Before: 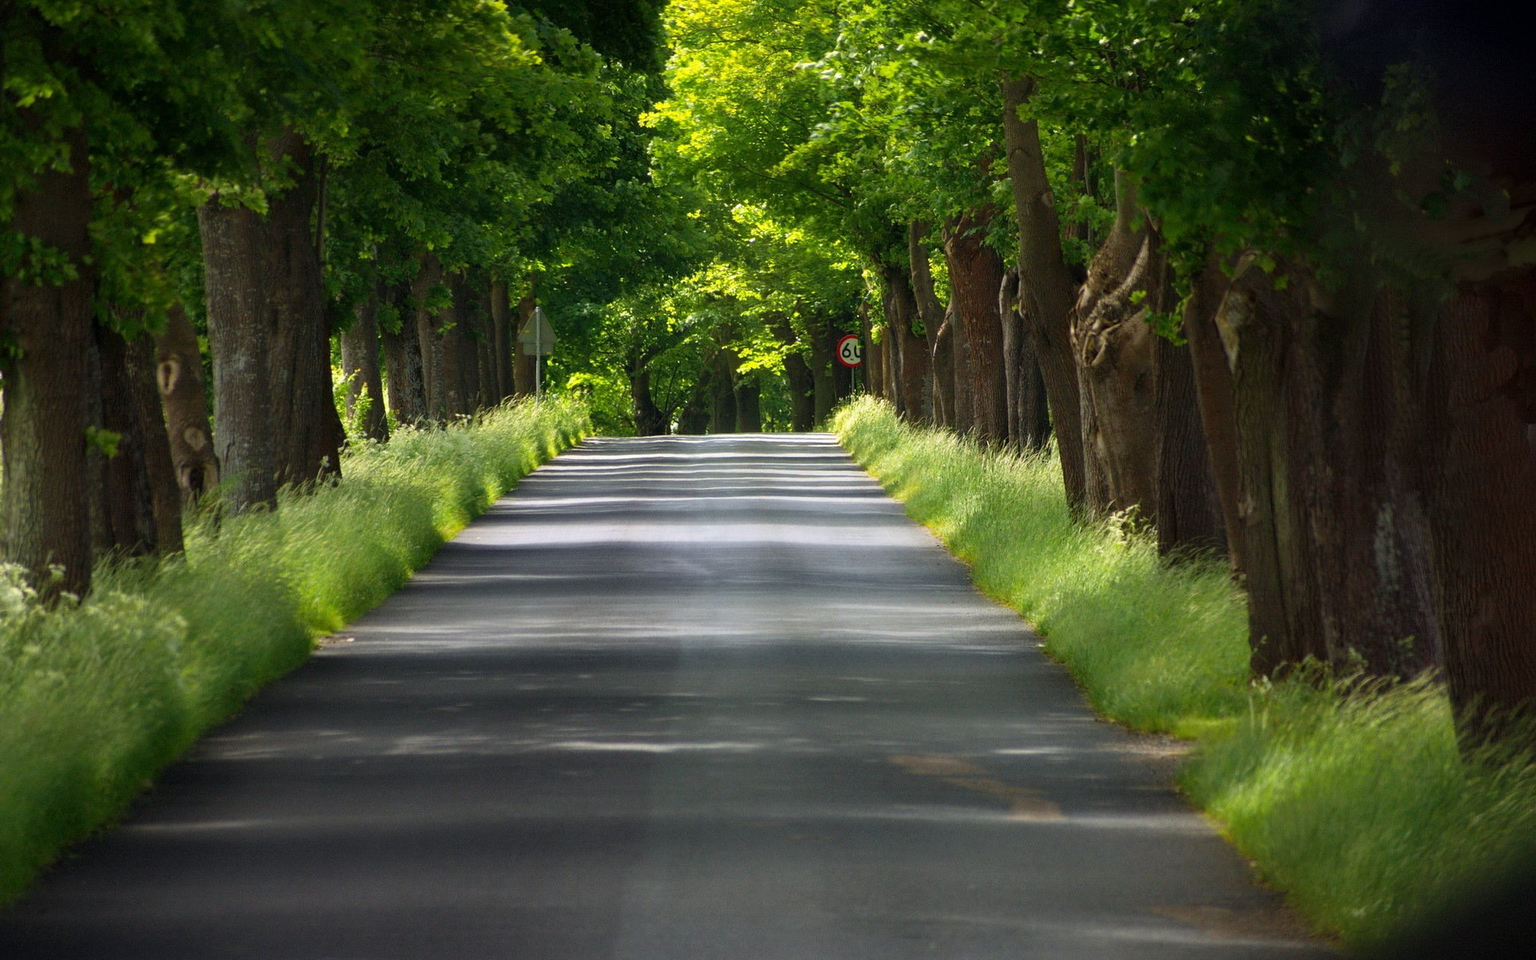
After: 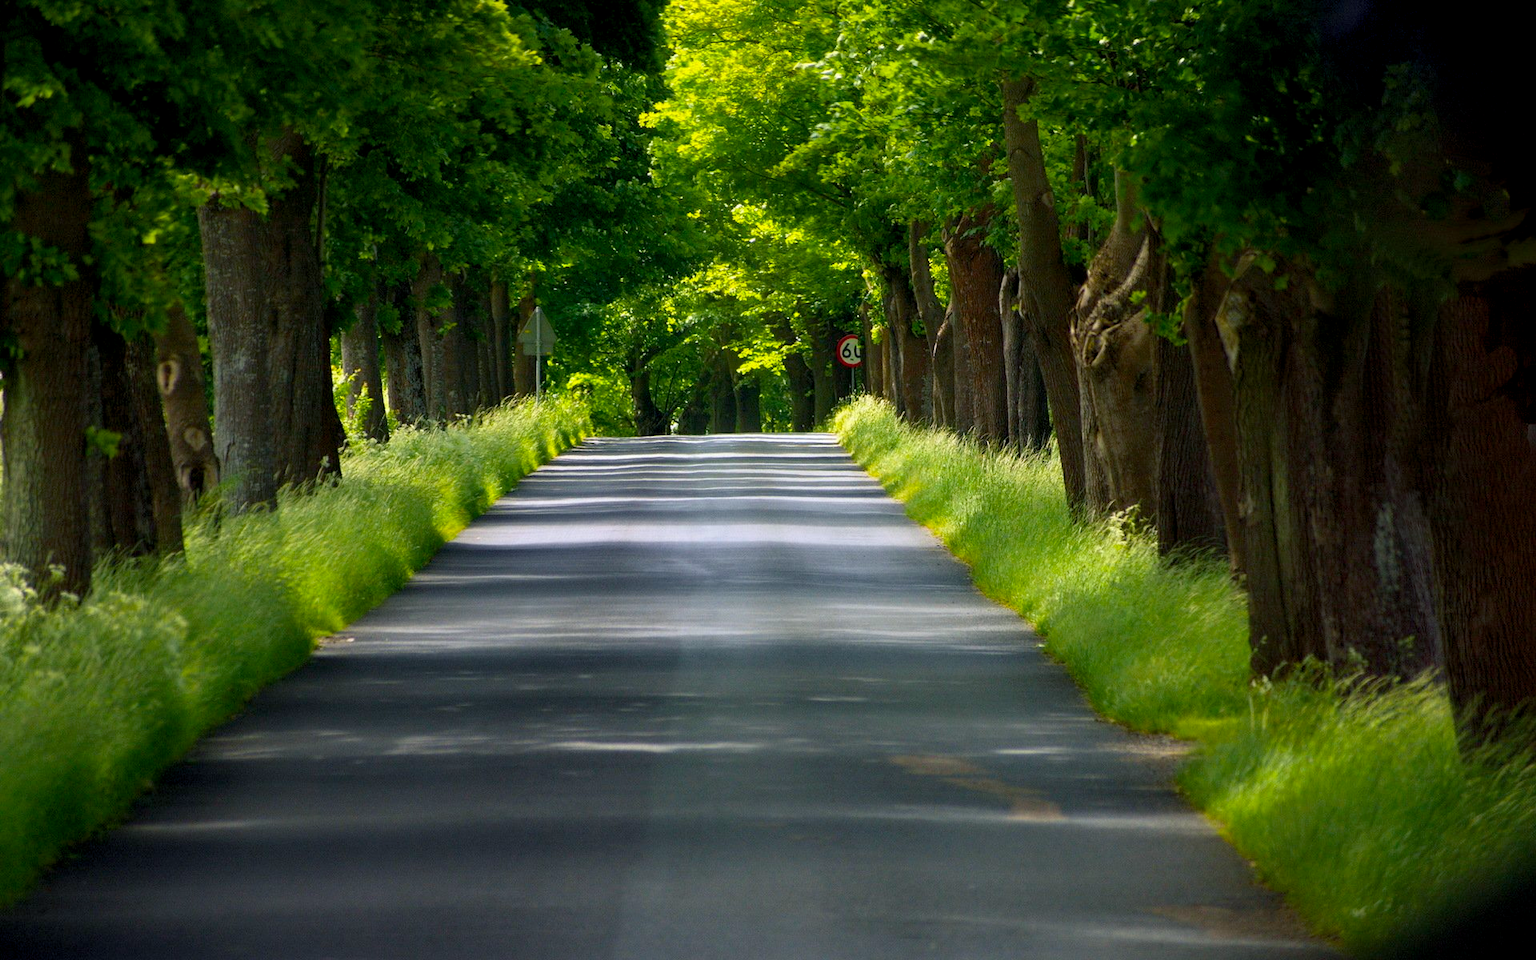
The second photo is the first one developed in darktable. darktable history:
color balance rgb: shadows lift › chroma 2%, shadows lift › hue 217.2°, power › hue 60°, highlights gain › chroma 1%, highlights gain › hue 69.6°, global offset › luminance -0.5%, perceptual saturation grading › global saturation 15%, global vibrance 15%
white balance: red 0.976, blue 1.04
